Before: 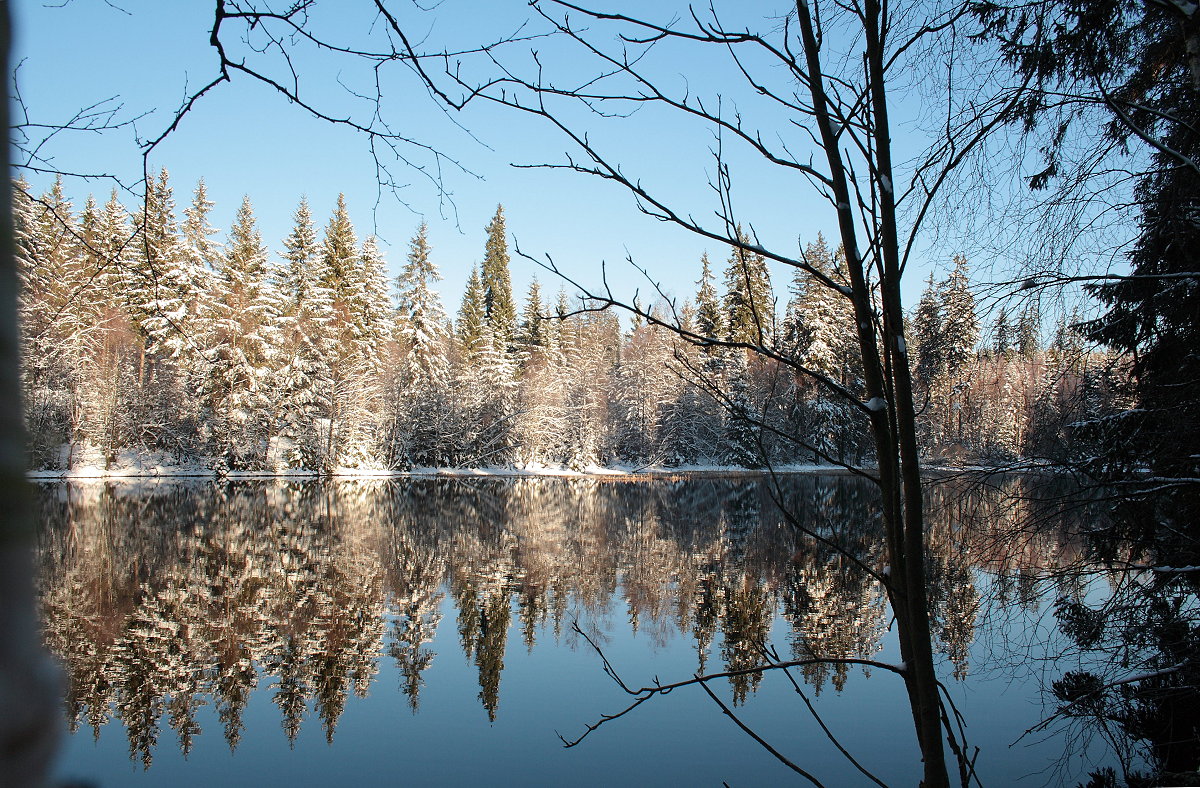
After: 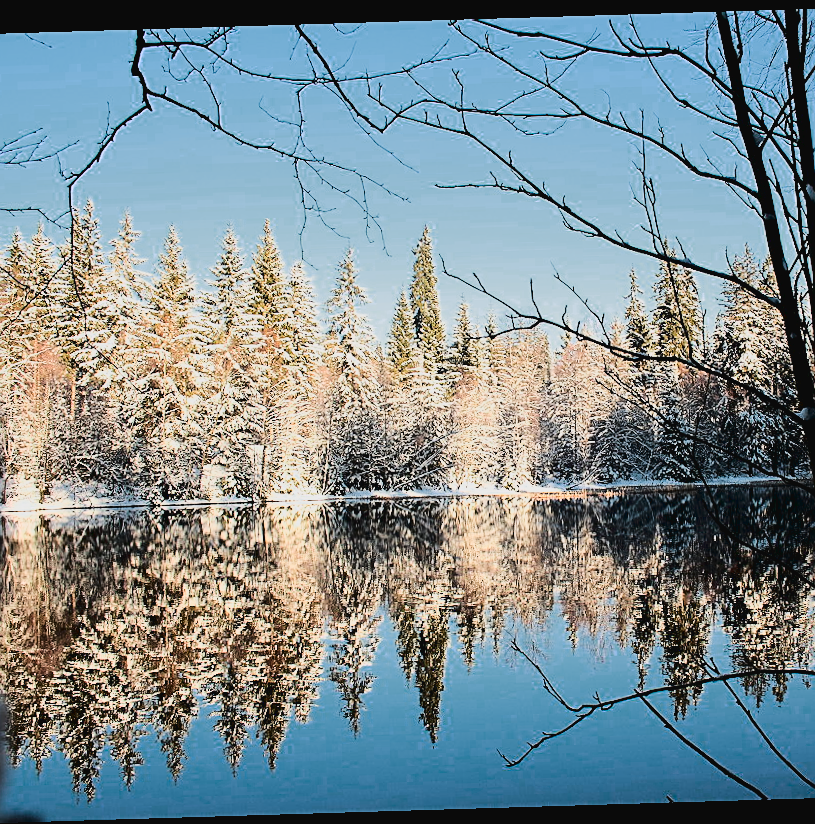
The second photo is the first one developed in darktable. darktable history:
tone curve: curves: ch0 [(0, 0.026) (0.155, 0.133) (0.272, 0.34) (0.434, 0.625) (0.676, 0.871) (0.994, 0.955)], color space Lab, linked channels, preserve colors none
crop and rotate: left 6.617%, right 26.717%
graduated density: rotation -0.352°, offset 57.64
color zones: curves: ch0 [(0.25, 0.5) (0.636, 0.25) (0.75, 0.5)]
sharpen: on, module defaults
rotate and perspective: rotation -1.75°, automatic cropping off
filmic rgb: black relative exposure -16 EV, white relative exposure 4.97 EV, hardness 6.25
exposure: black level correction 0.007, compensate highlight preservation false
